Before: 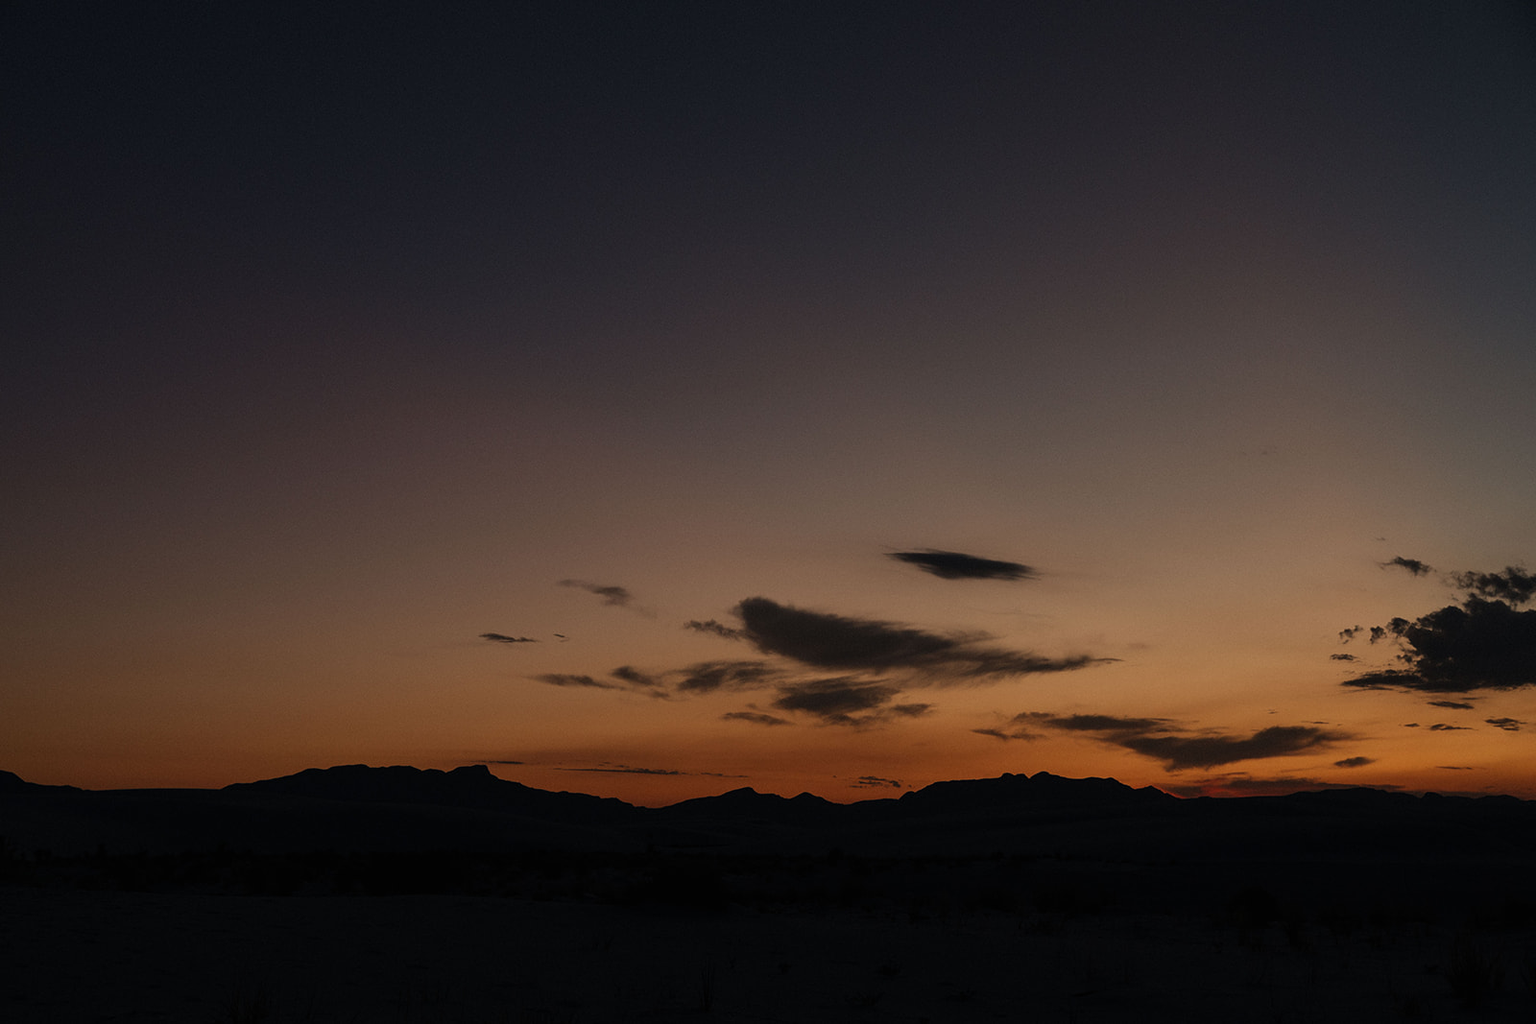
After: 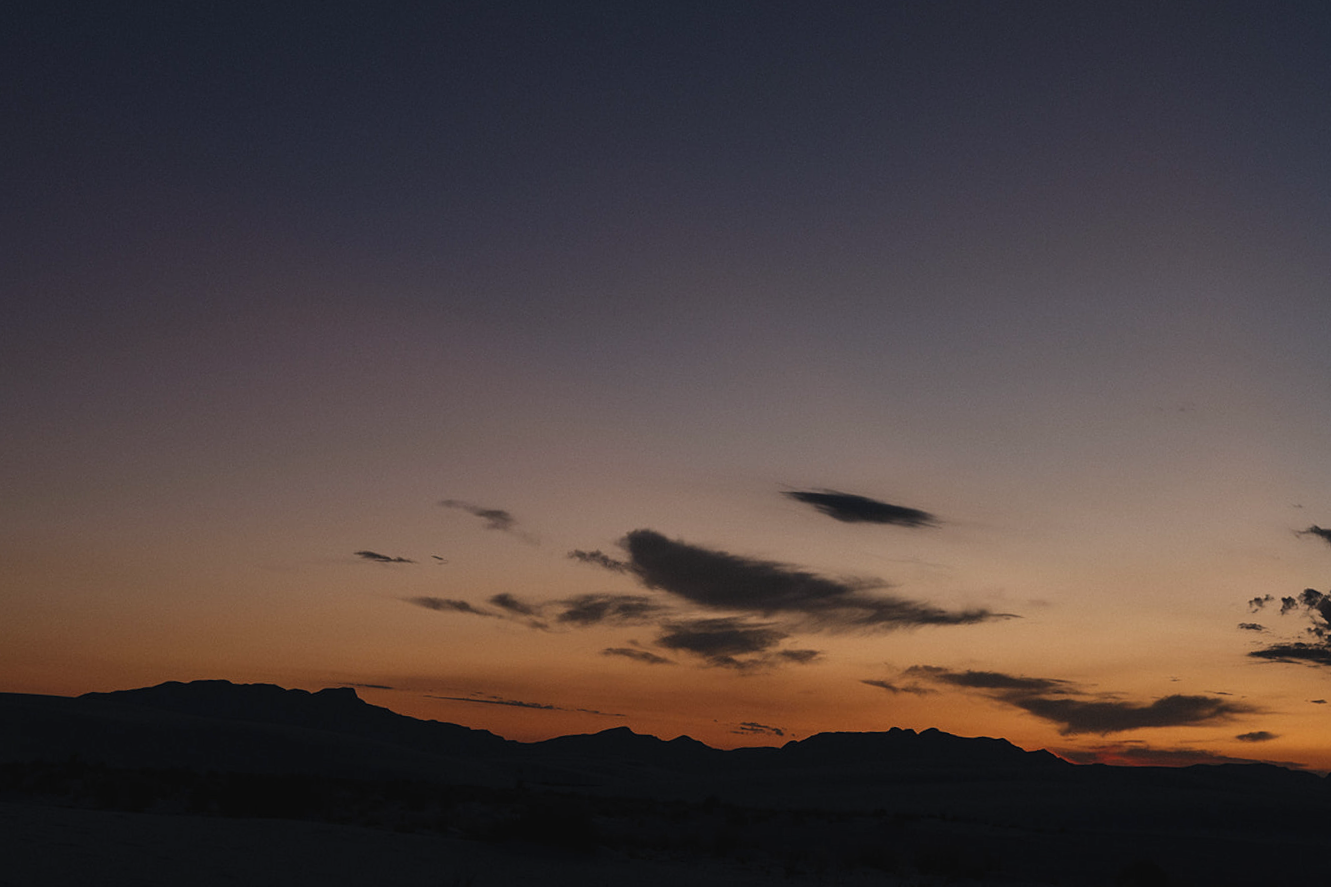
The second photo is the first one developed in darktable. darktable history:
crop and rotate: angle -3.27°, left 5.211%, top 5.211%, right 4.607%, bottom 4.607%
white balance: red 0.926, green 1.003, blue 1.133
exposure: black level correction -0.002, exposure 0.54 EV, compensate highlight preservation false
